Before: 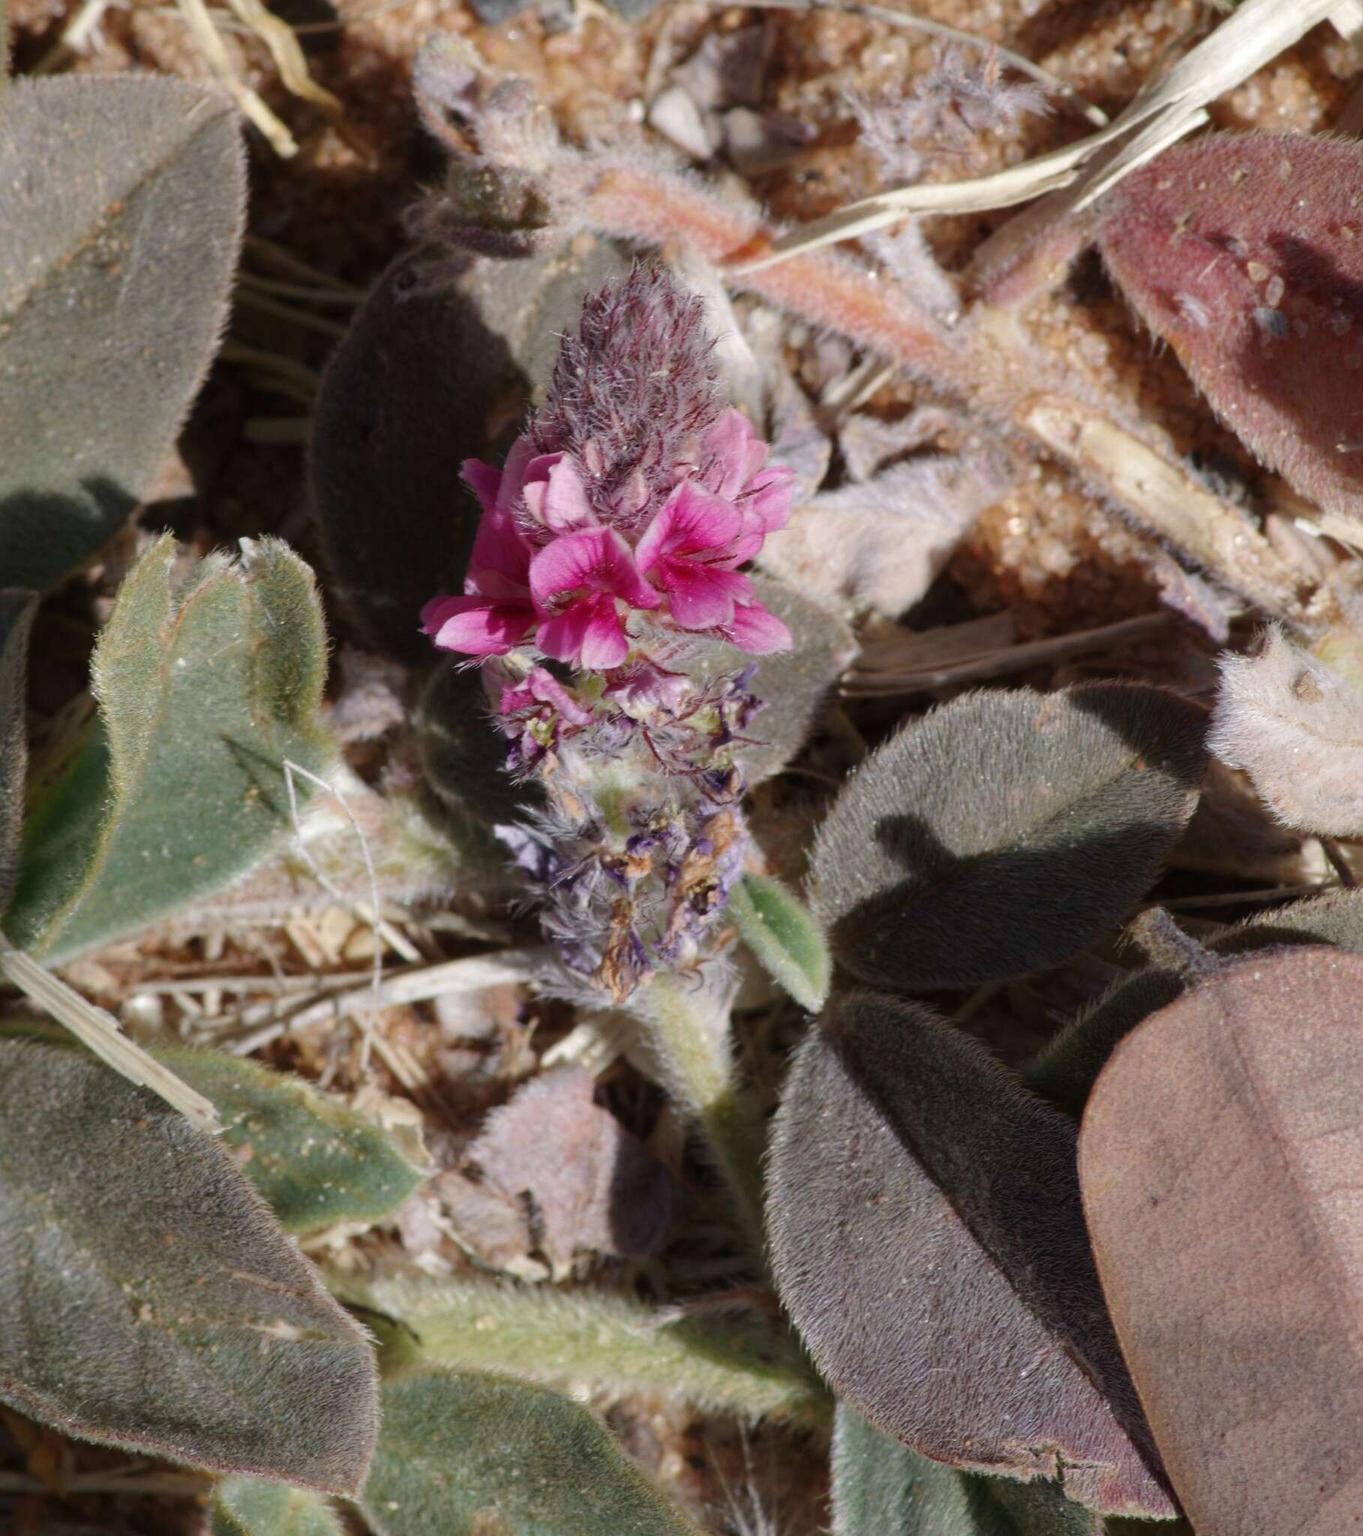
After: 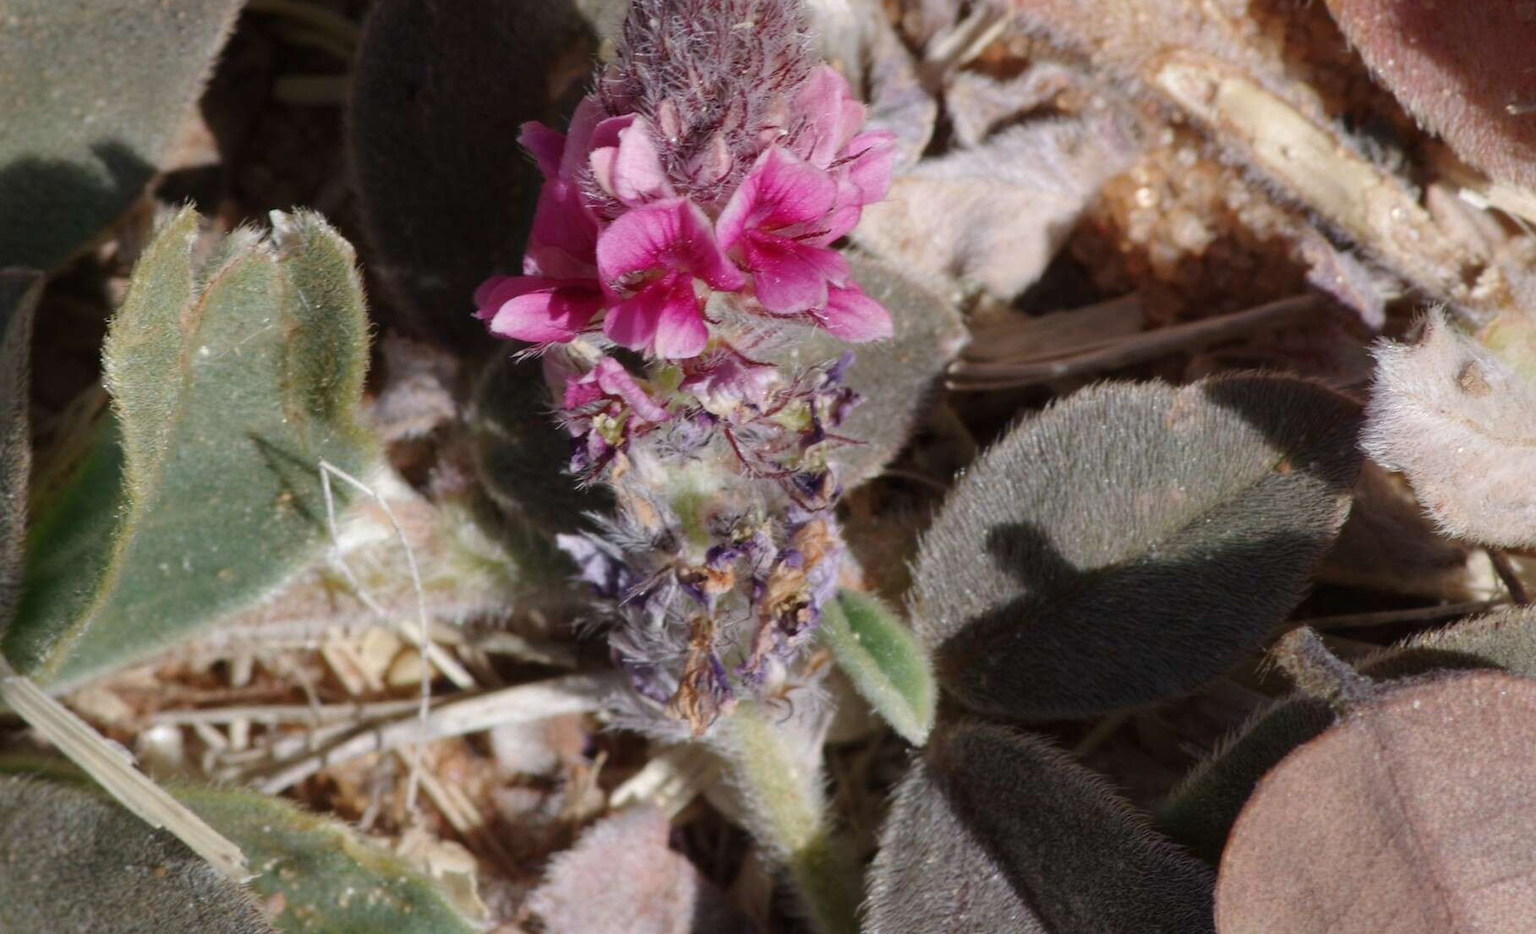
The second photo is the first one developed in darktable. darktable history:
crop and rotate: top 22.897%, bottom 23.146%
